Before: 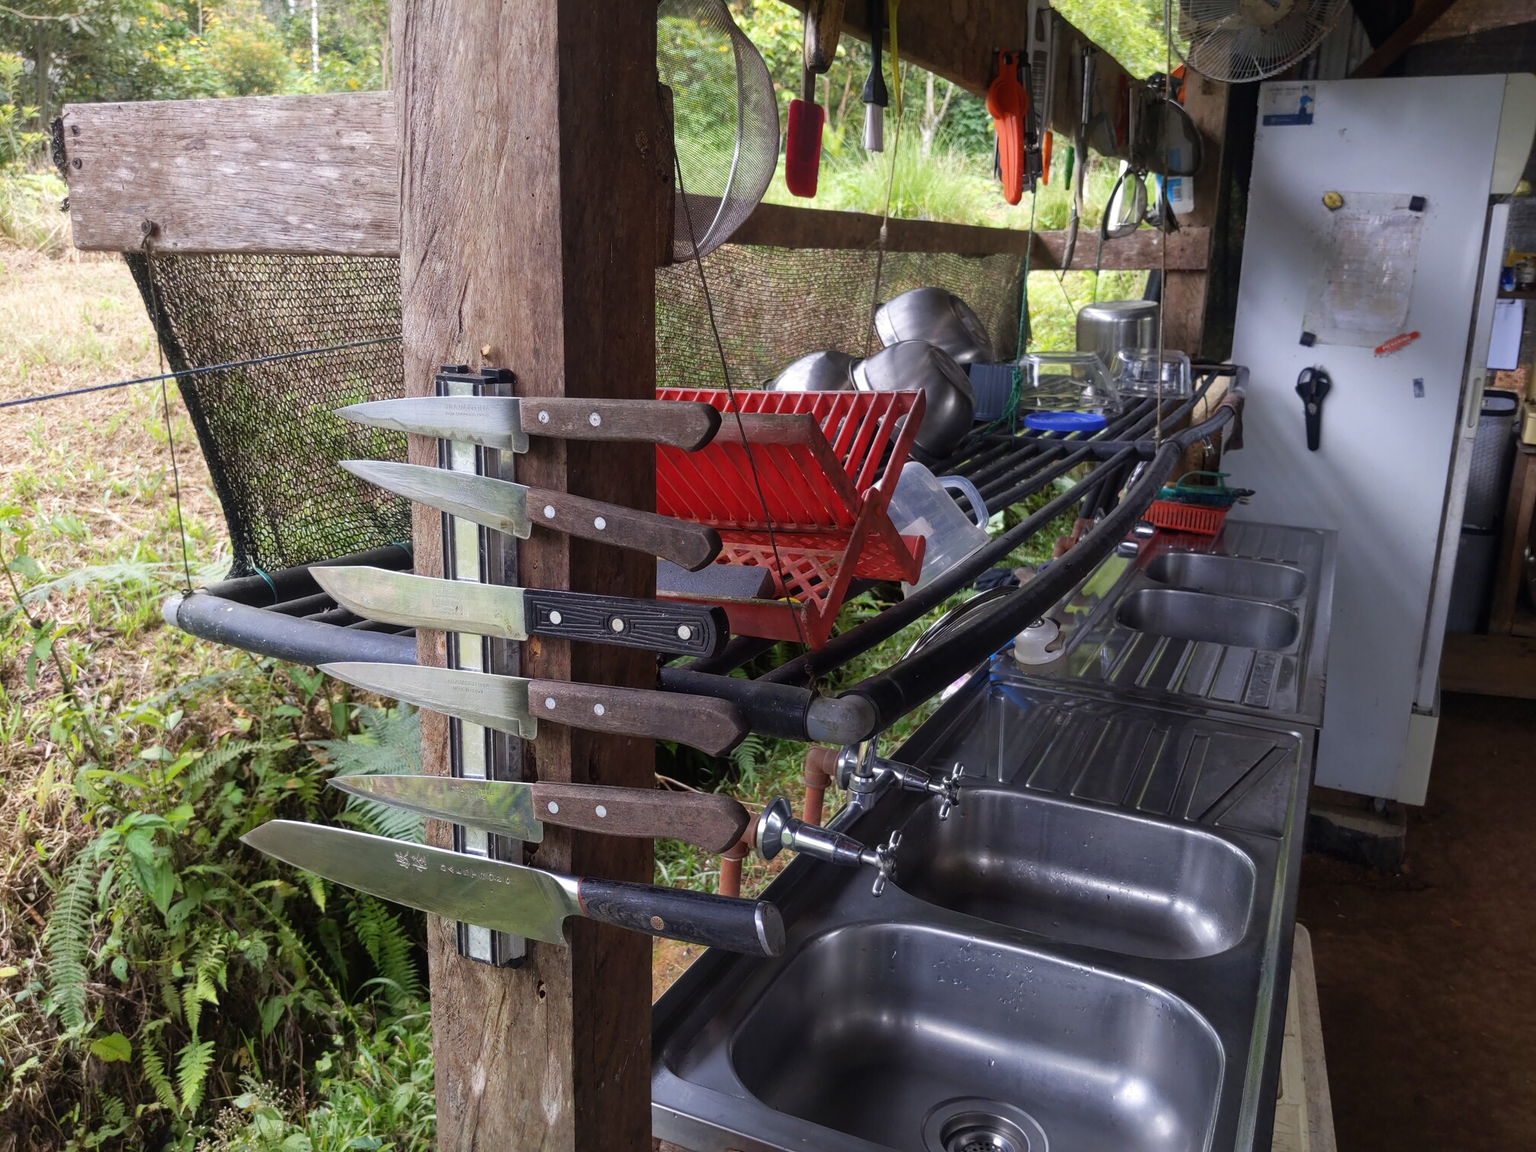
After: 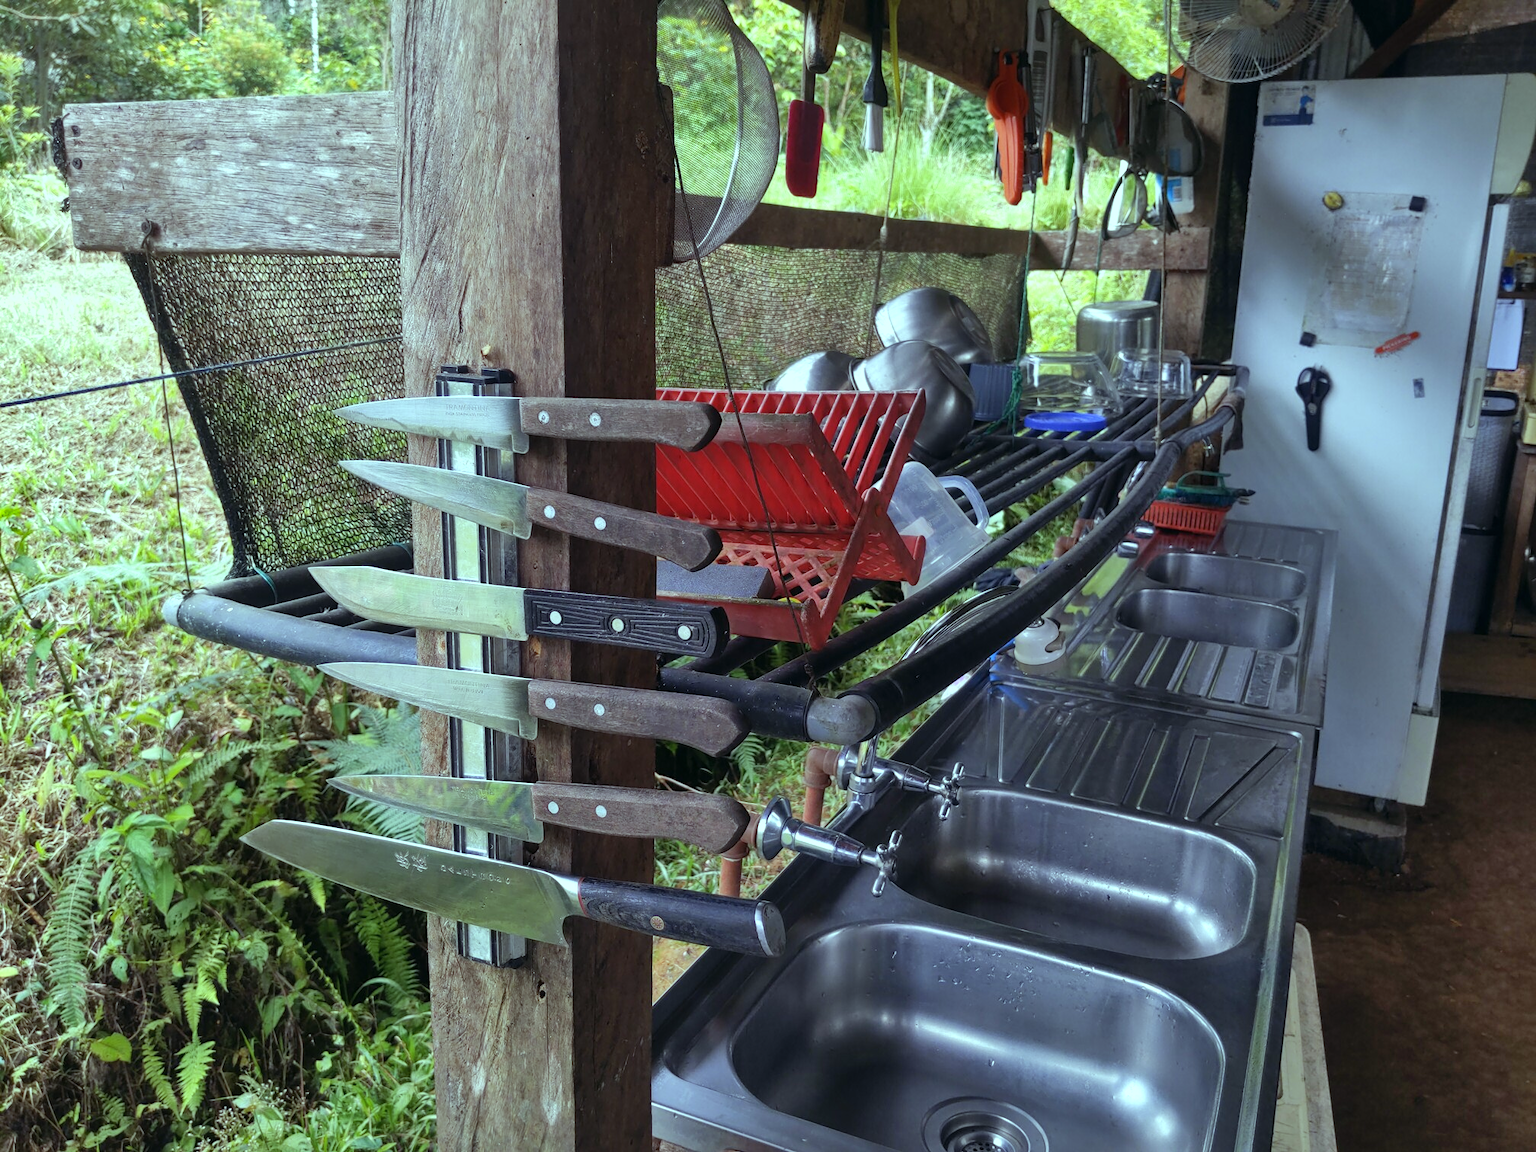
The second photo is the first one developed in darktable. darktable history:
color balance: mode lift, gamma, gain (sRGB), lift [0.997, 0.979, 1.021, 1.011], gamma [1, 1.084, 0.916, 0.998], gain [1, 0.87, 1.13, 1.101], contrast 4.55%, contrast fulcrum 38.24%, output saturation 104.09%
shadows and highlights: soften with gaussian
